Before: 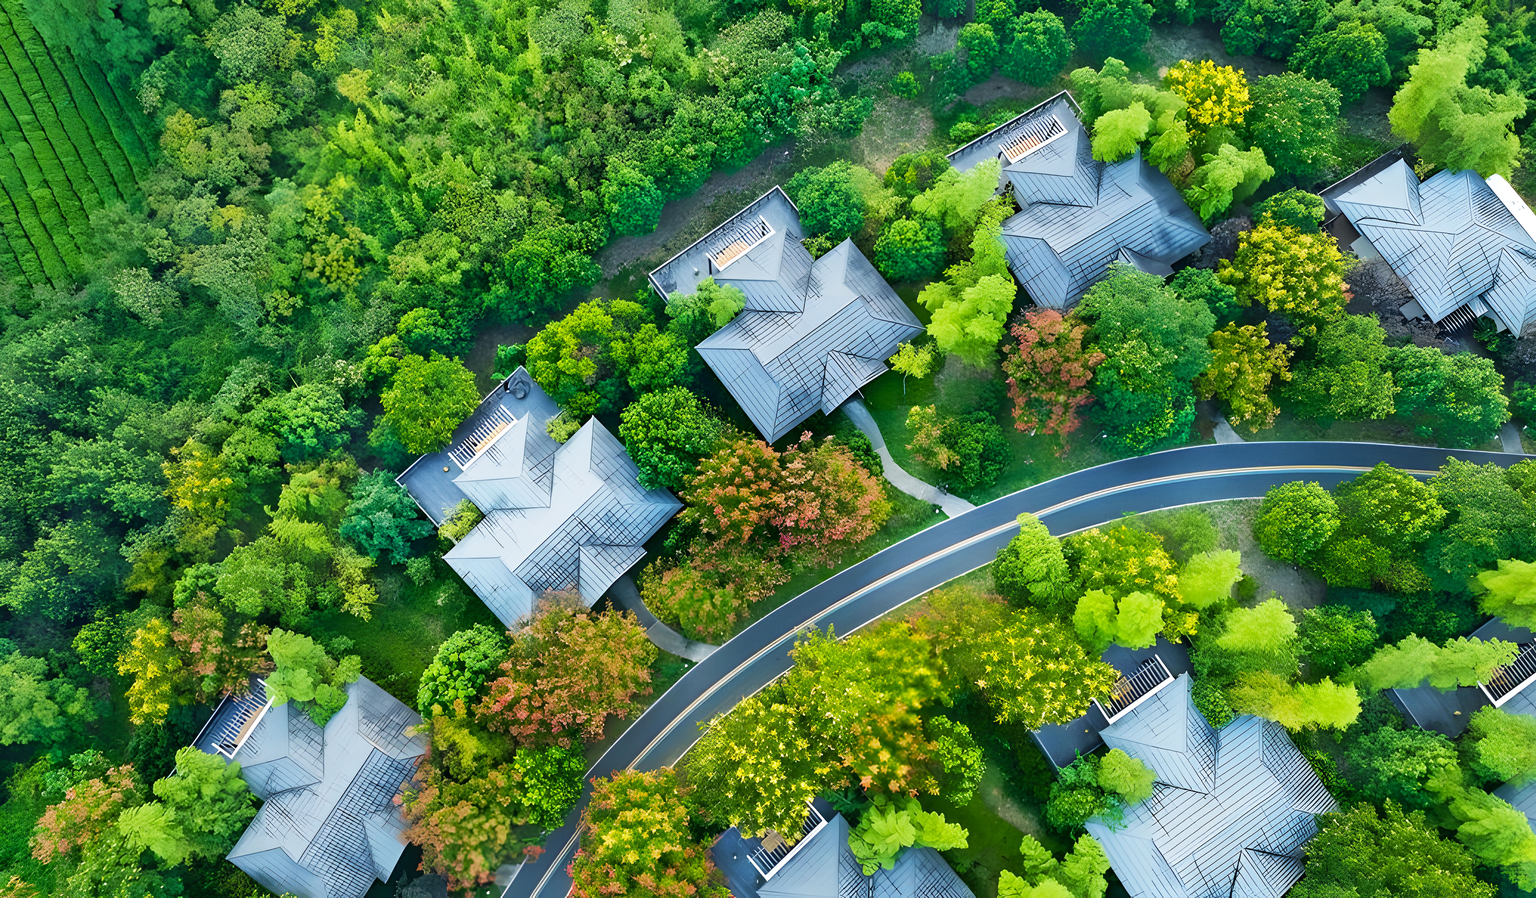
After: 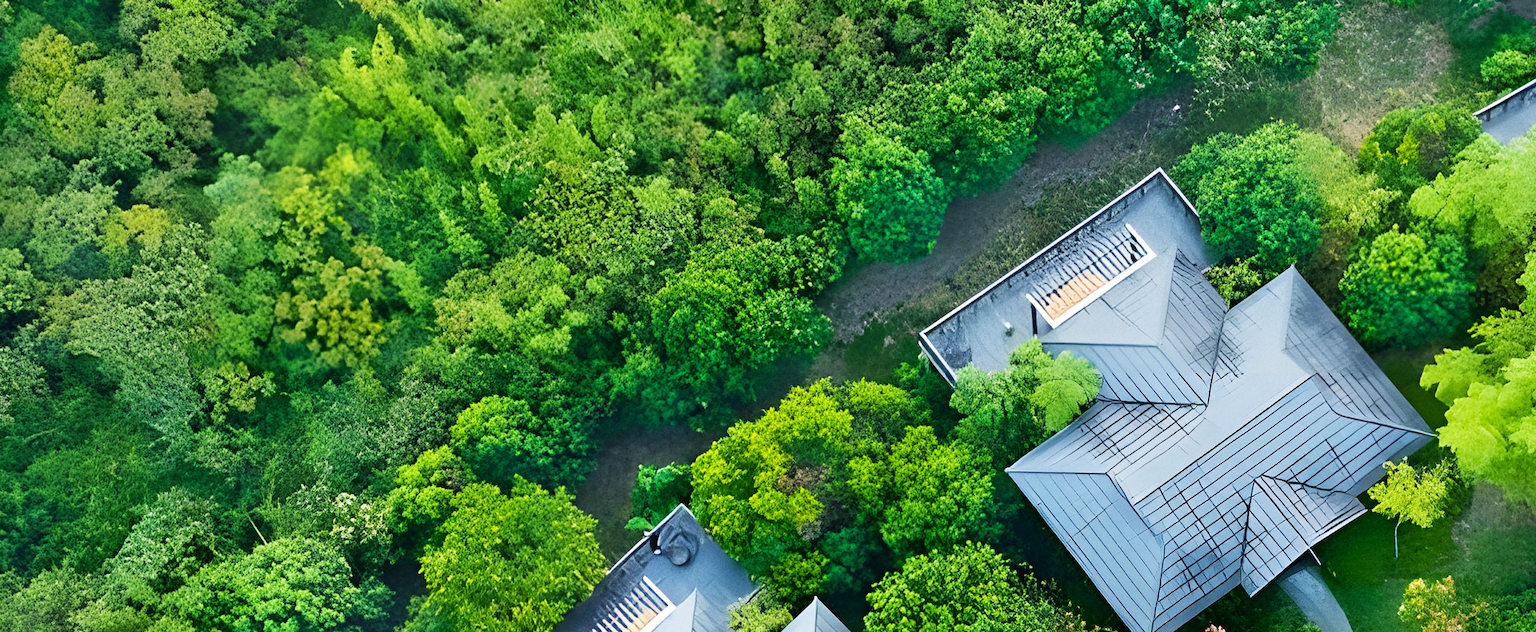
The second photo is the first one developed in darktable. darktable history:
crop: left 10.121%, top 10.631%, right 36.218%, bottom 51.526%
grain: coarseness 0.09 ISO
